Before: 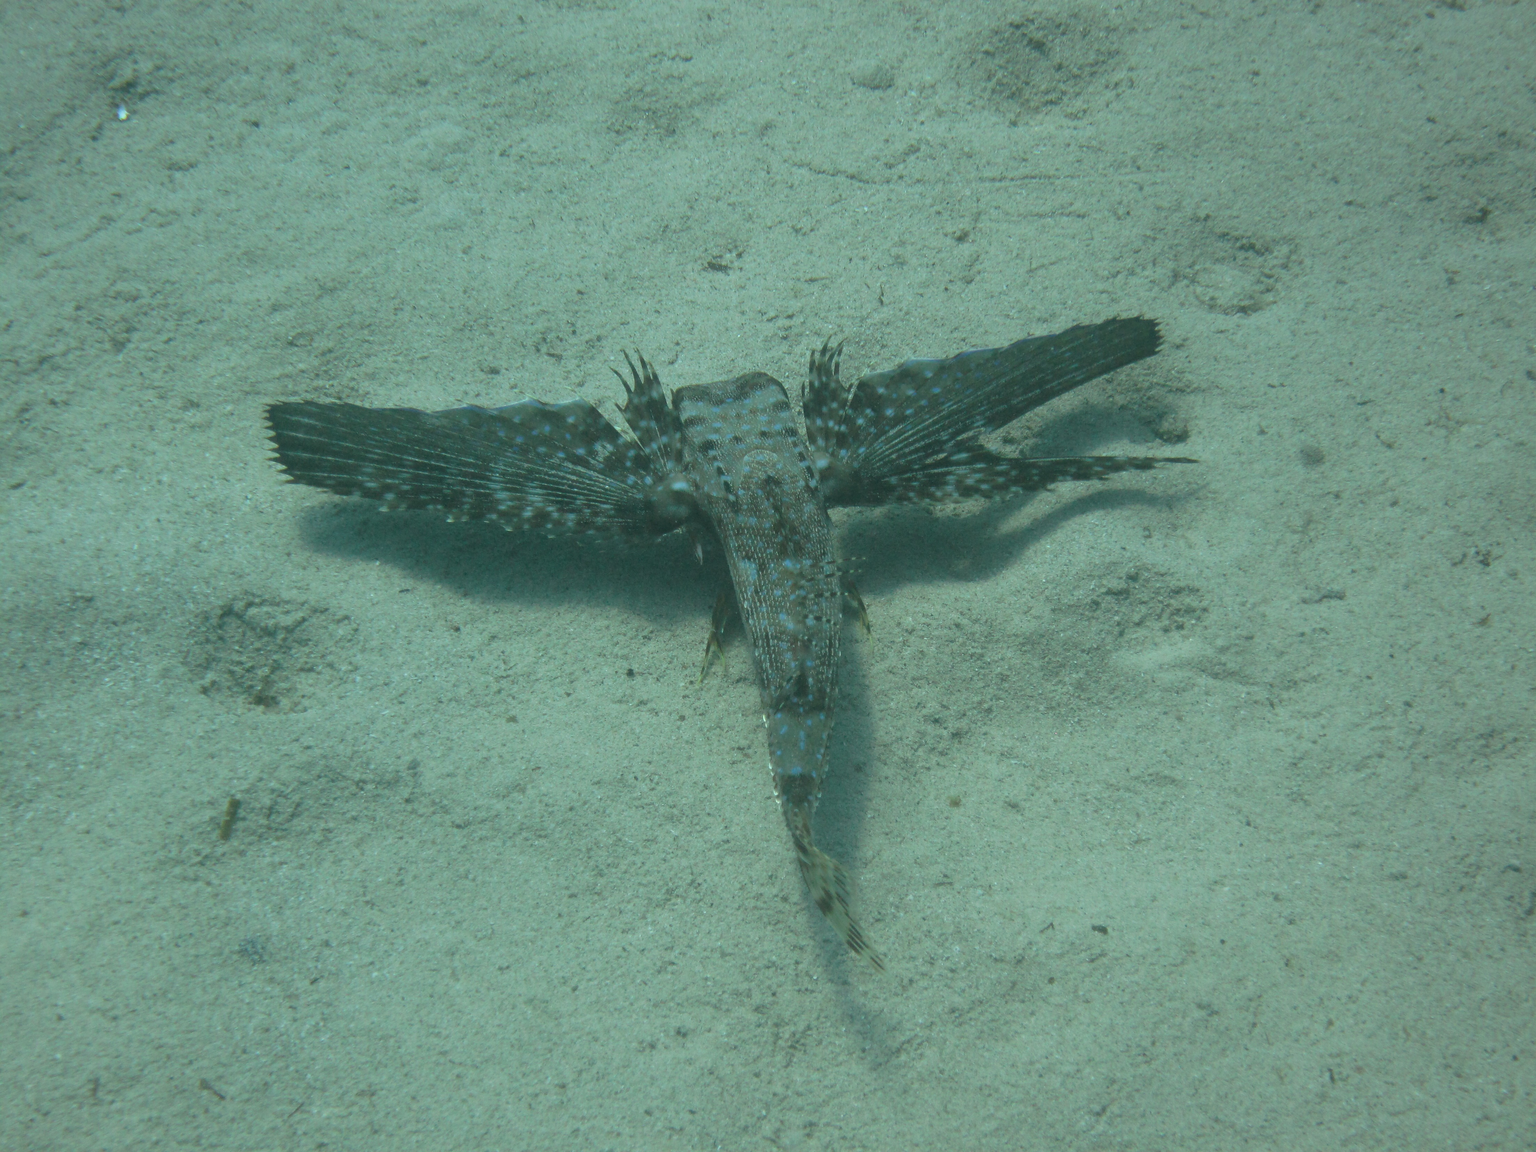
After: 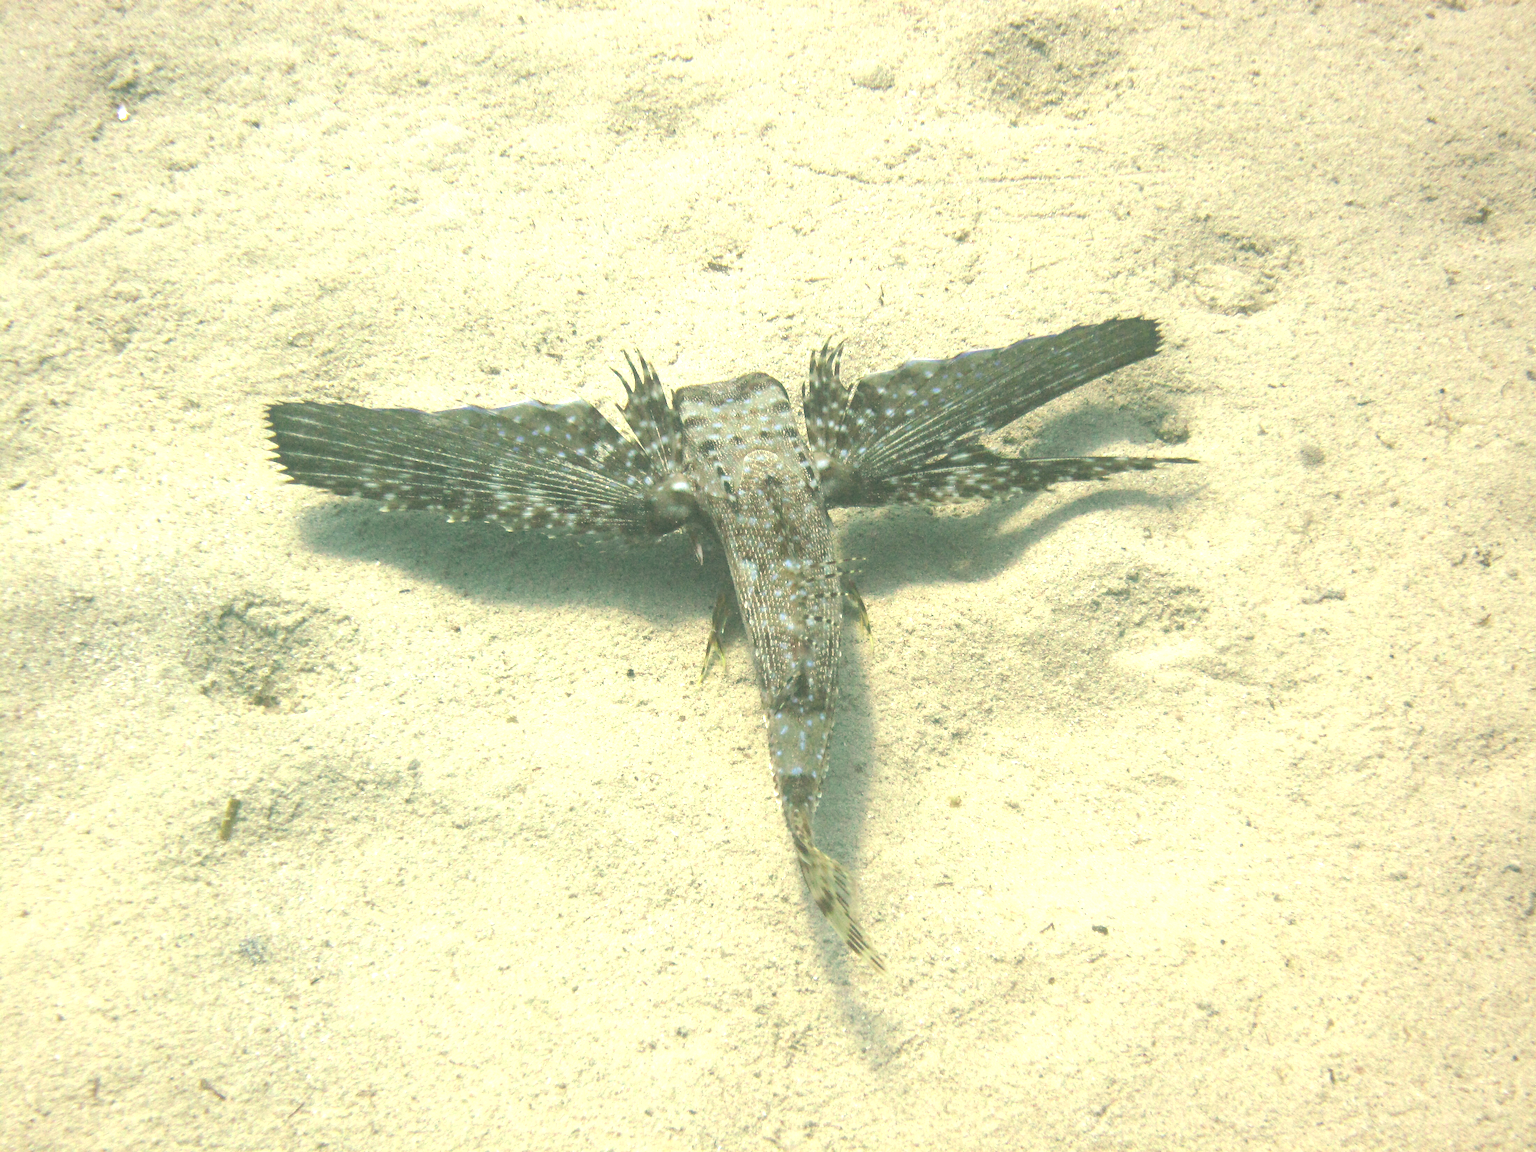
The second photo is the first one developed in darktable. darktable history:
exposure: black level correction 0, exposure 1.739 EV, compensate highlight preservation false
haze removal: compatibility mode true, adaptive false
color correction: highlights a* 20.51, highlights b* 19.64
